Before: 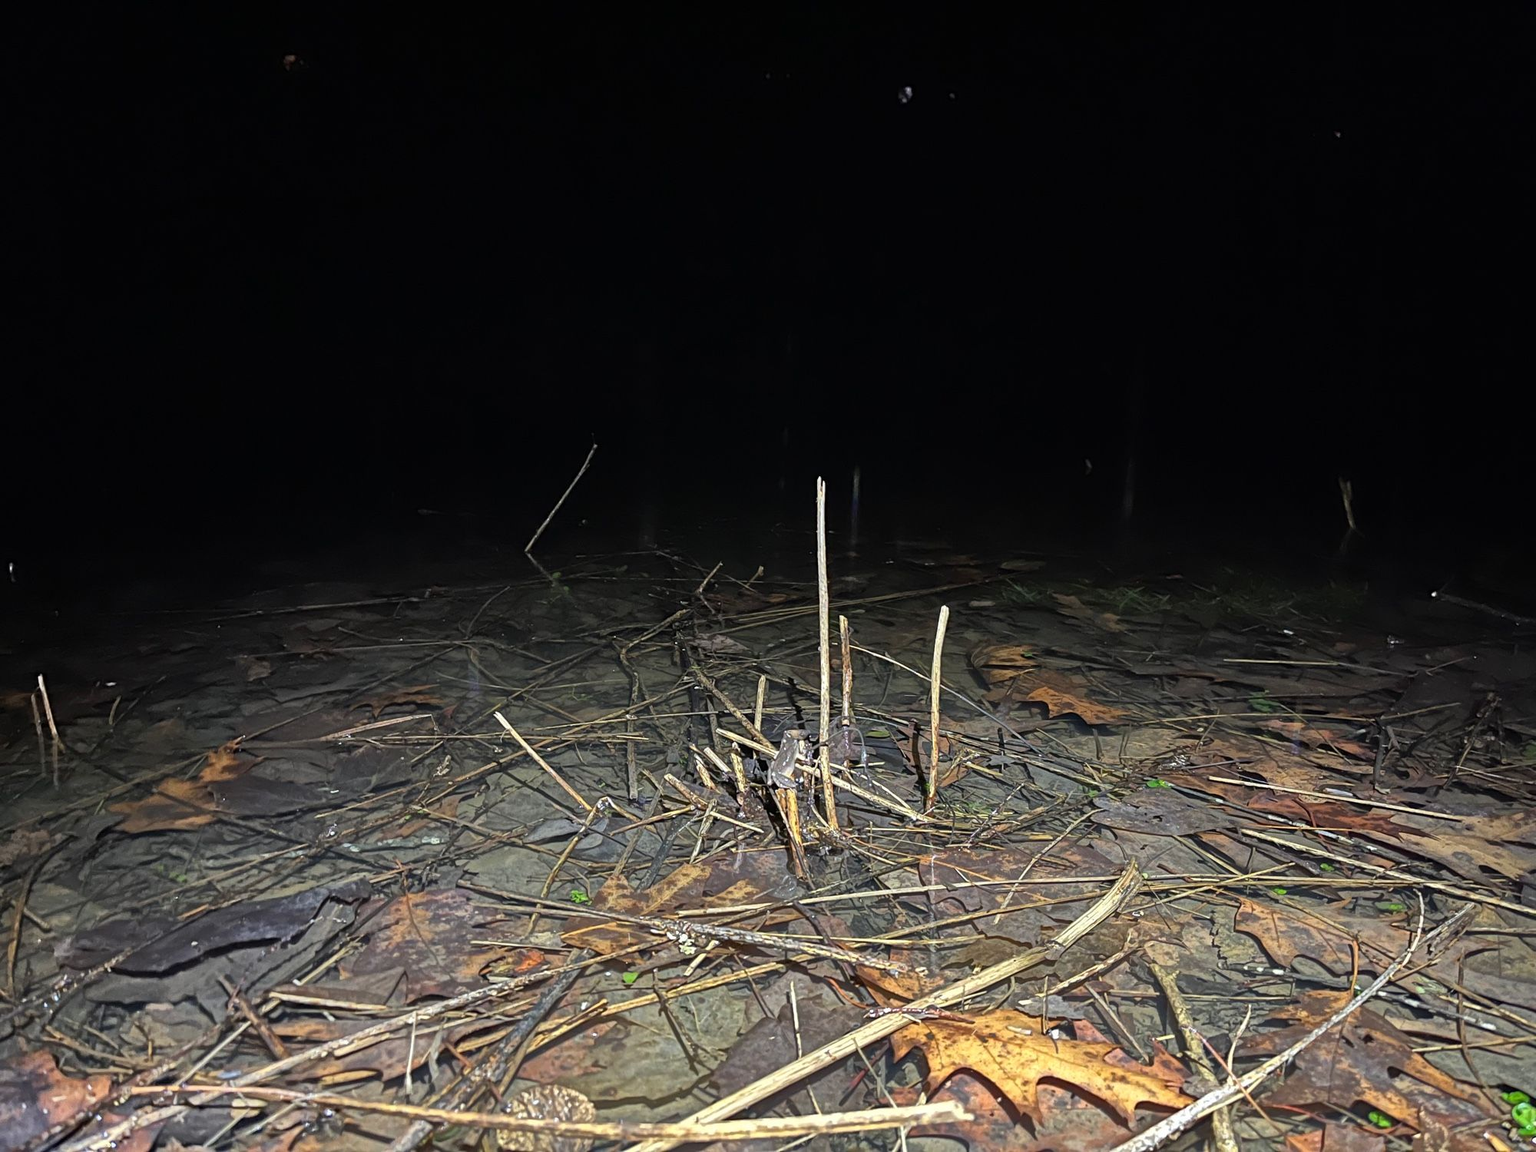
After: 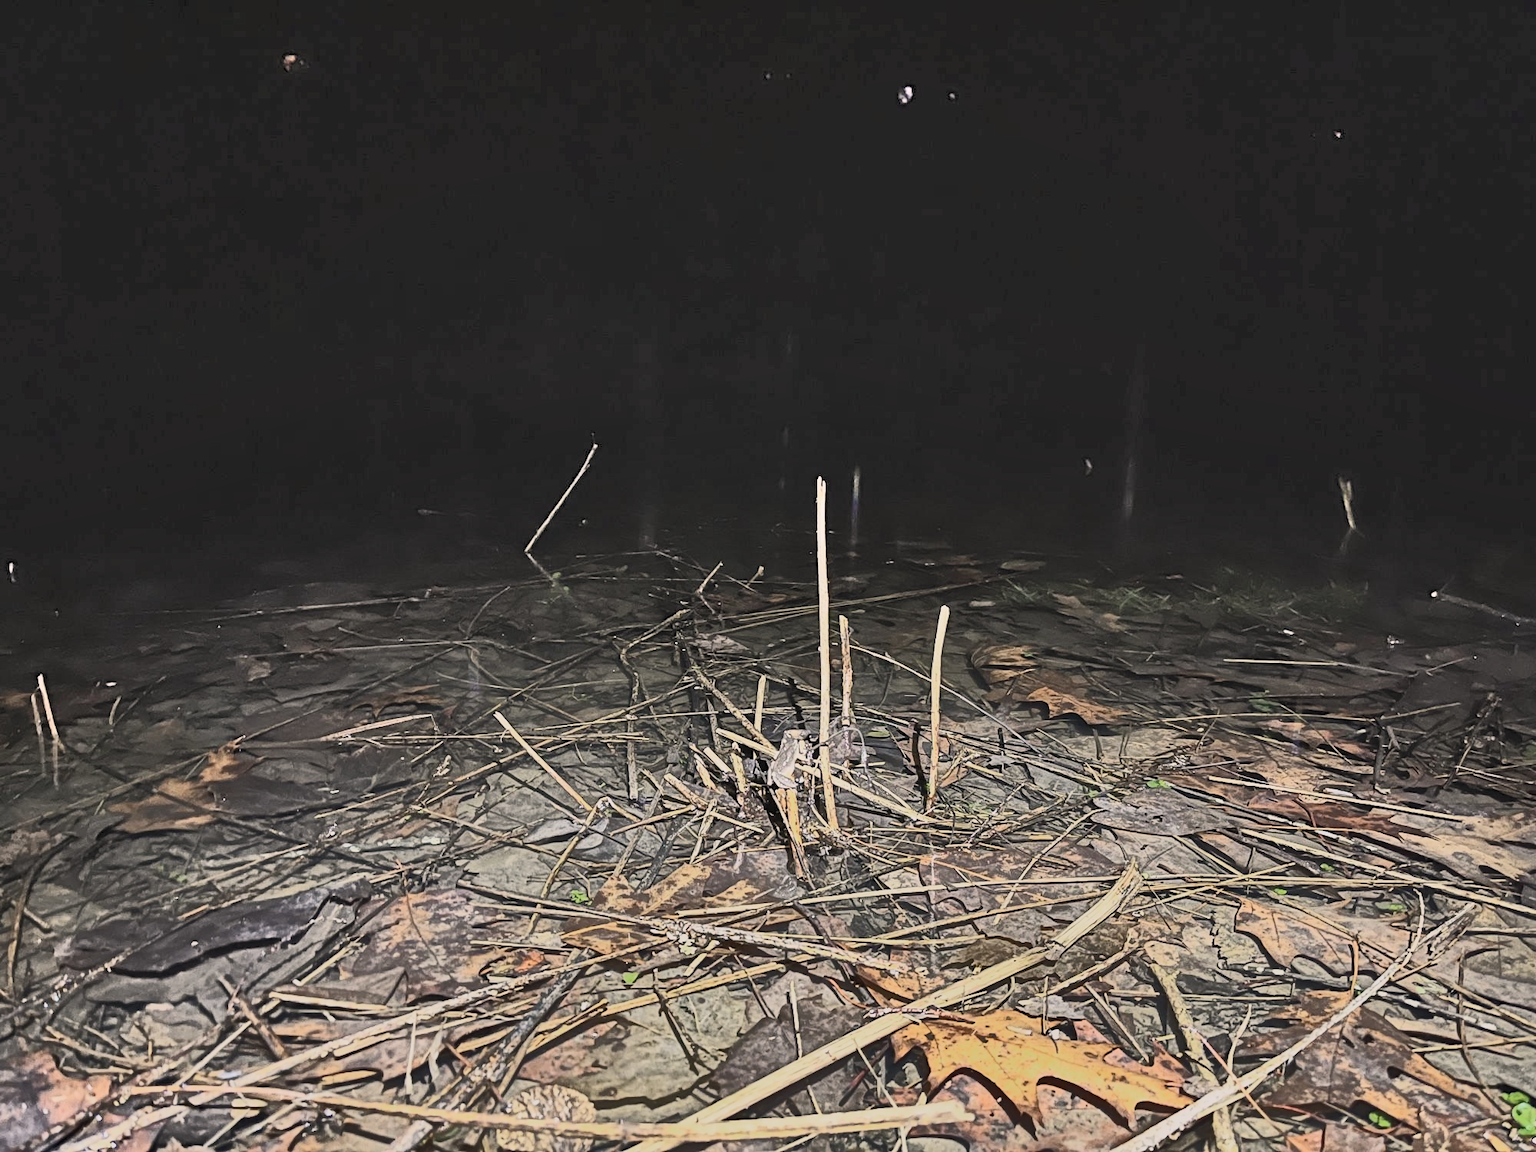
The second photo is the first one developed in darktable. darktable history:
color correction: highlights a* 3.84, highlights b* 5.07
contrast brightness saturation: contrast 0.57, brightness 0.57, saturation -0.34
color zones: curves: ch0 [(0, 0.444) (0.143, 0.442) (0.286, 0.441) (0.429, 0.441) (0.571, 0.441) (0.714, 0.441) (0.857, 0.442) (1, 0.444)]
shadows and highlights: shadows 80.73, white point adjustment -9.07, highlights -61.46, soften with gaussian
